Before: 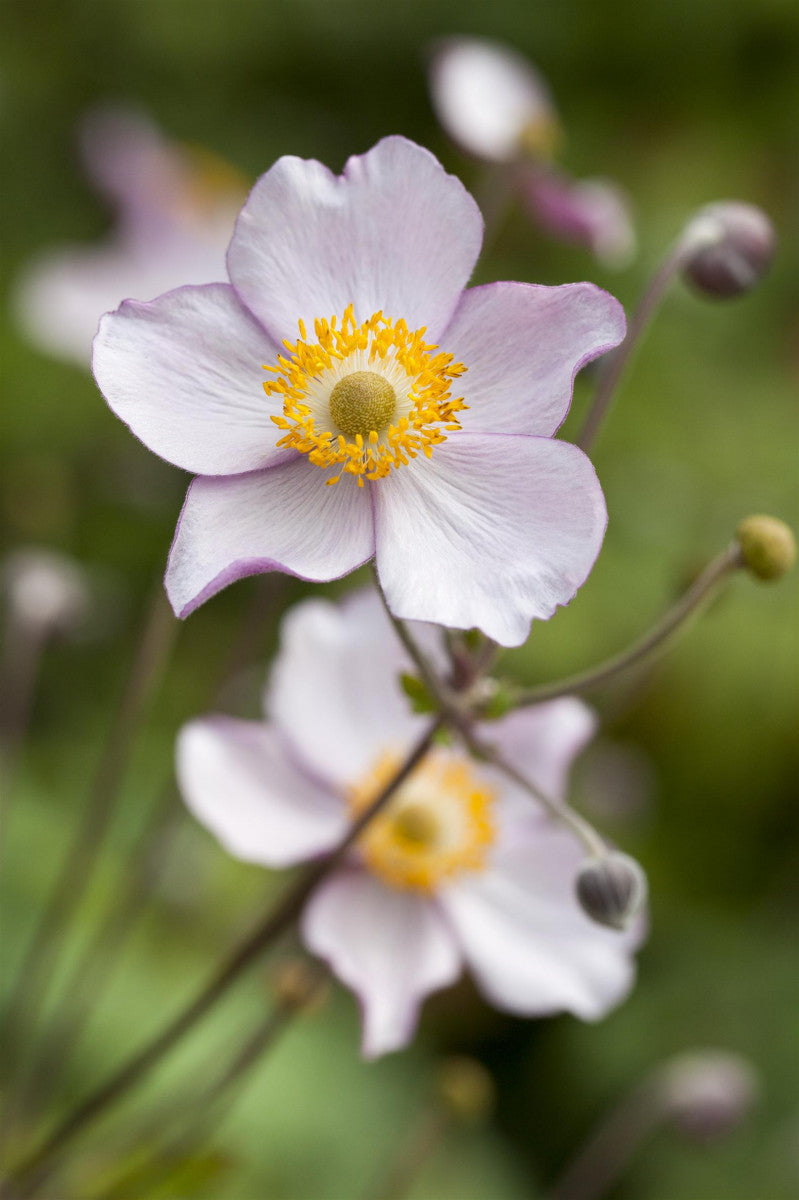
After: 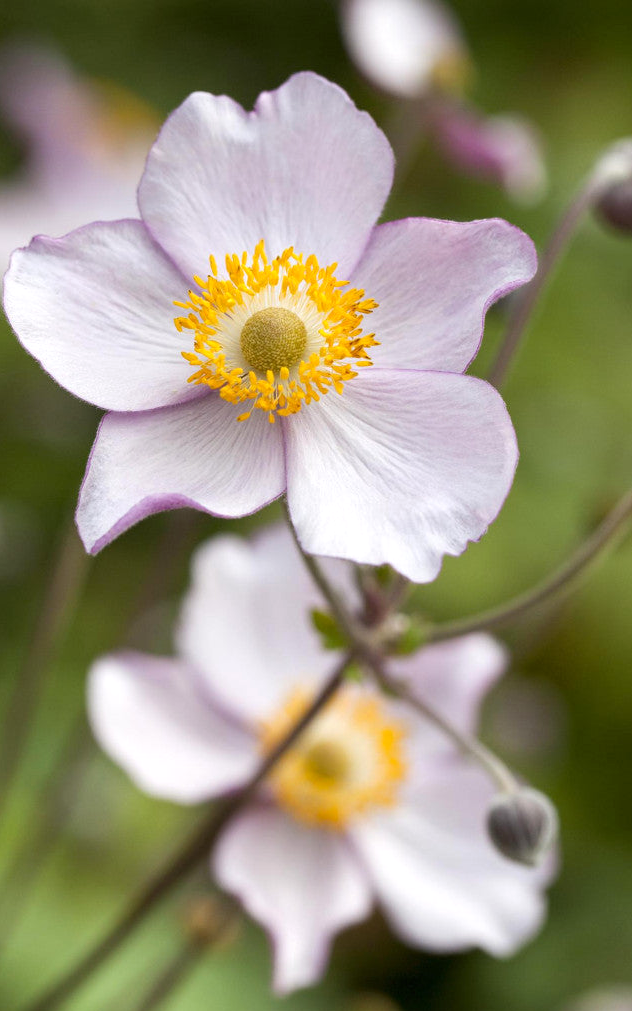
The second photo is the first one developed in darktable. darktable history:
levels: levels [0, 0.476, 0.951]
crop: left 11.225%, top 5.381%, right 9.565%, bottom 10.314%
white balance: emerald 1
